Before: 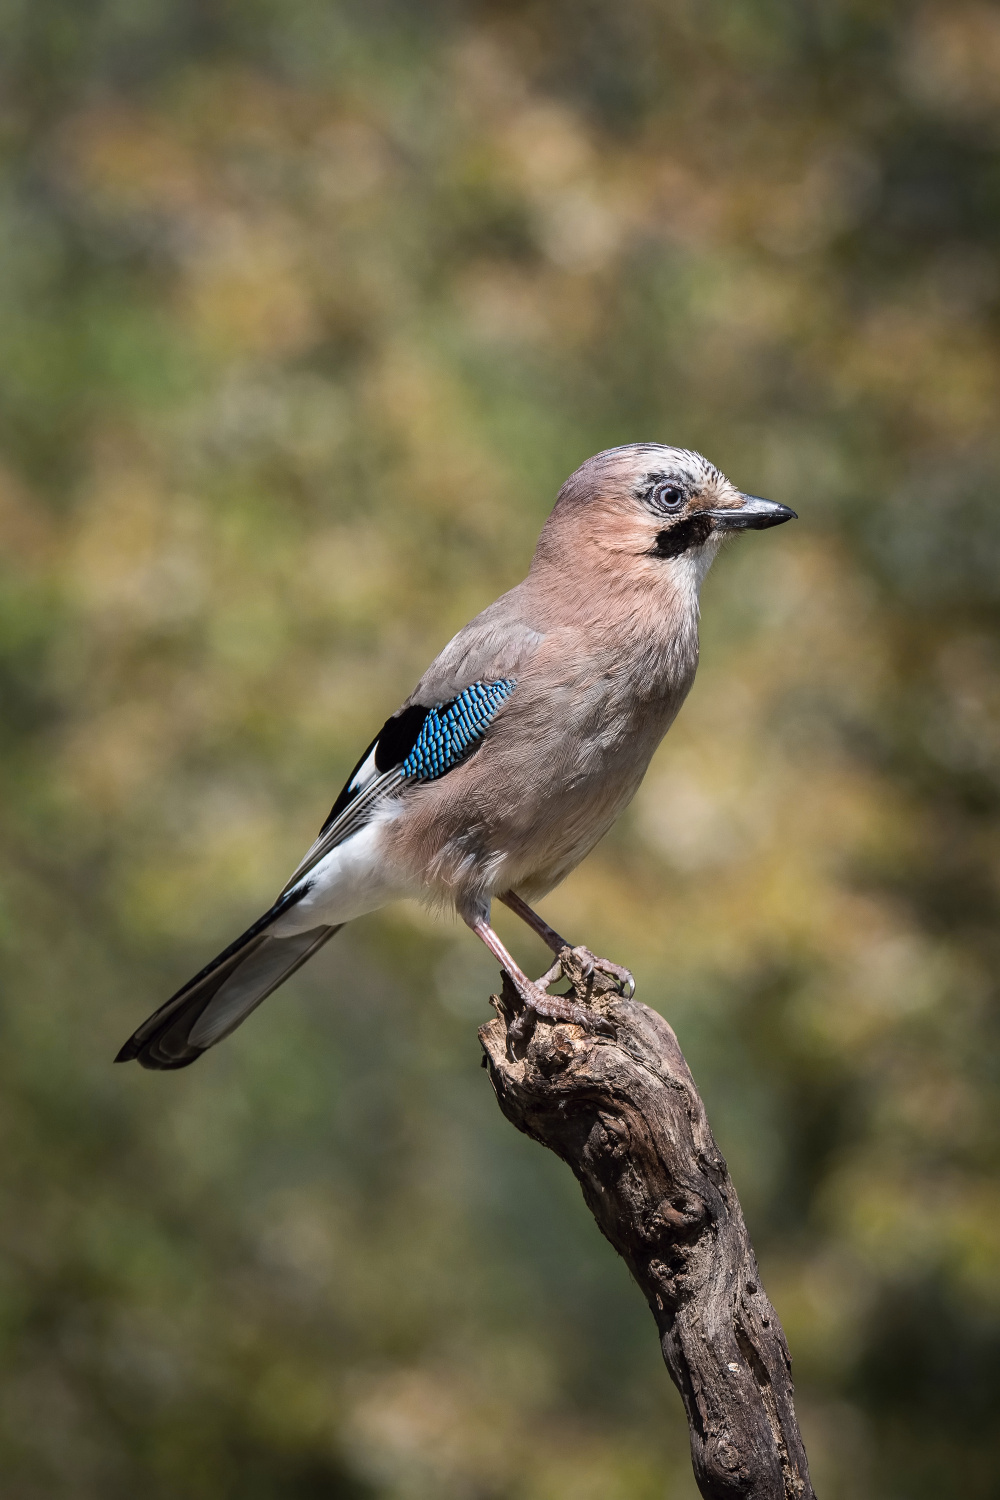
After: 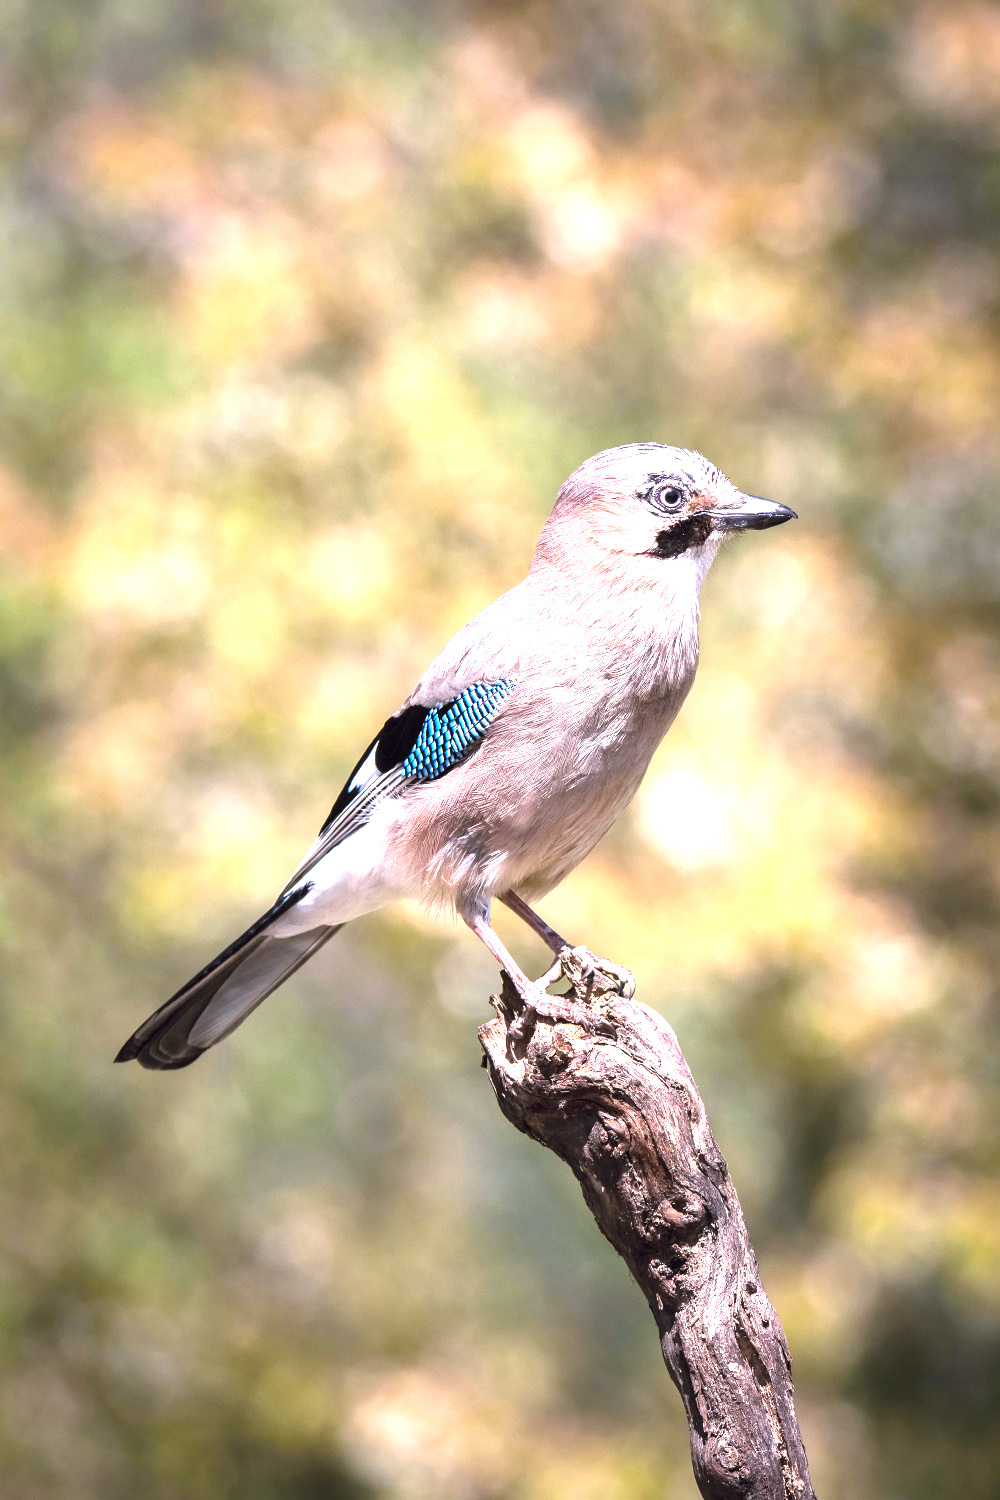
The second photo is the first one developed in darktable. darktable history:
exposure: black level correction 0, exposure 1.741 EV, compensate exposure bias true, compensate highlight preservation false
white balance: red 1.066, blue 1.119
